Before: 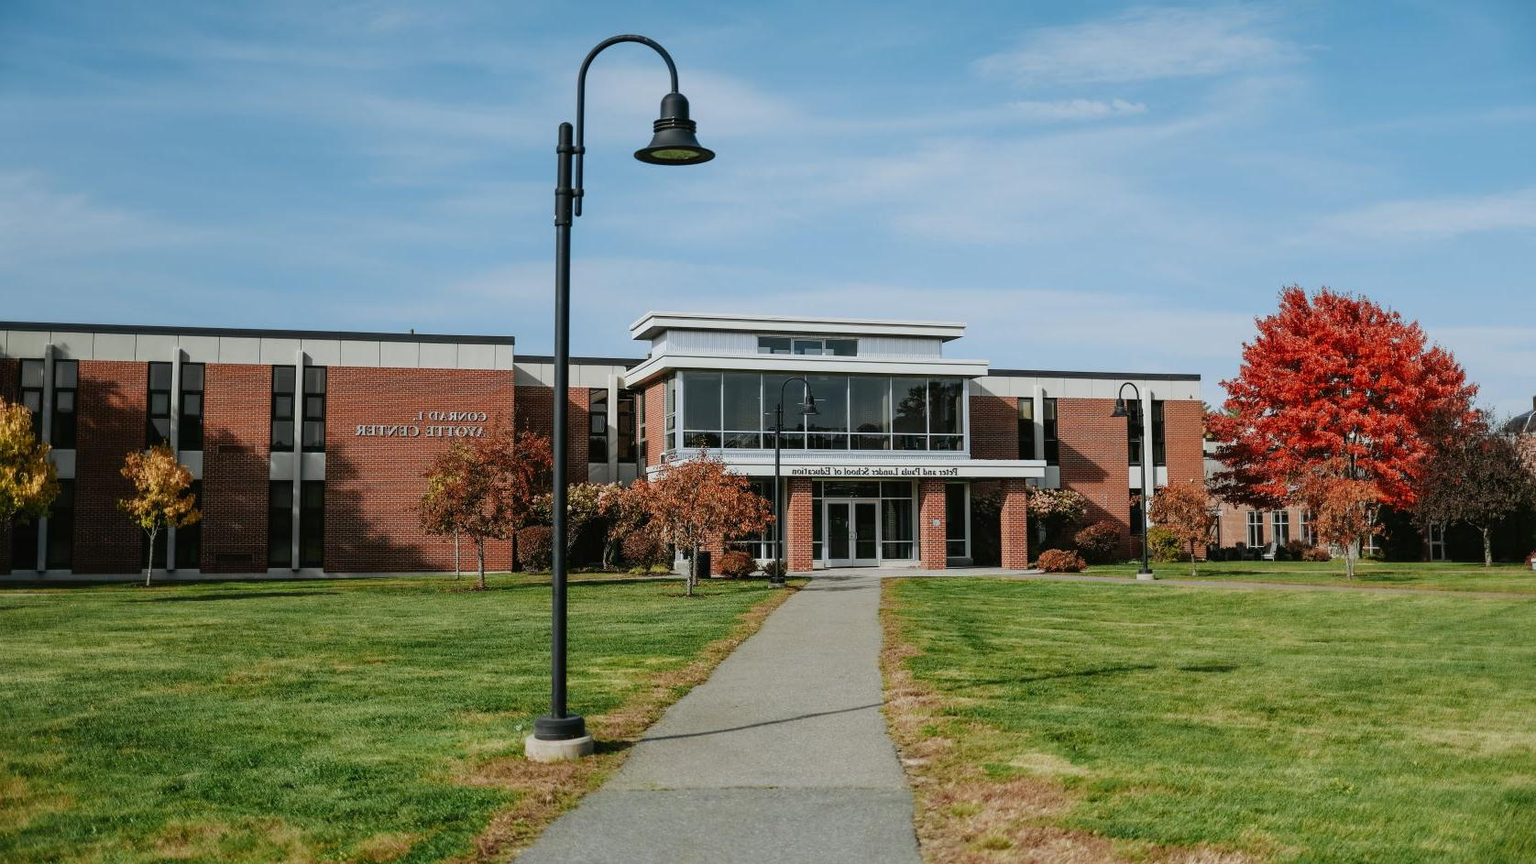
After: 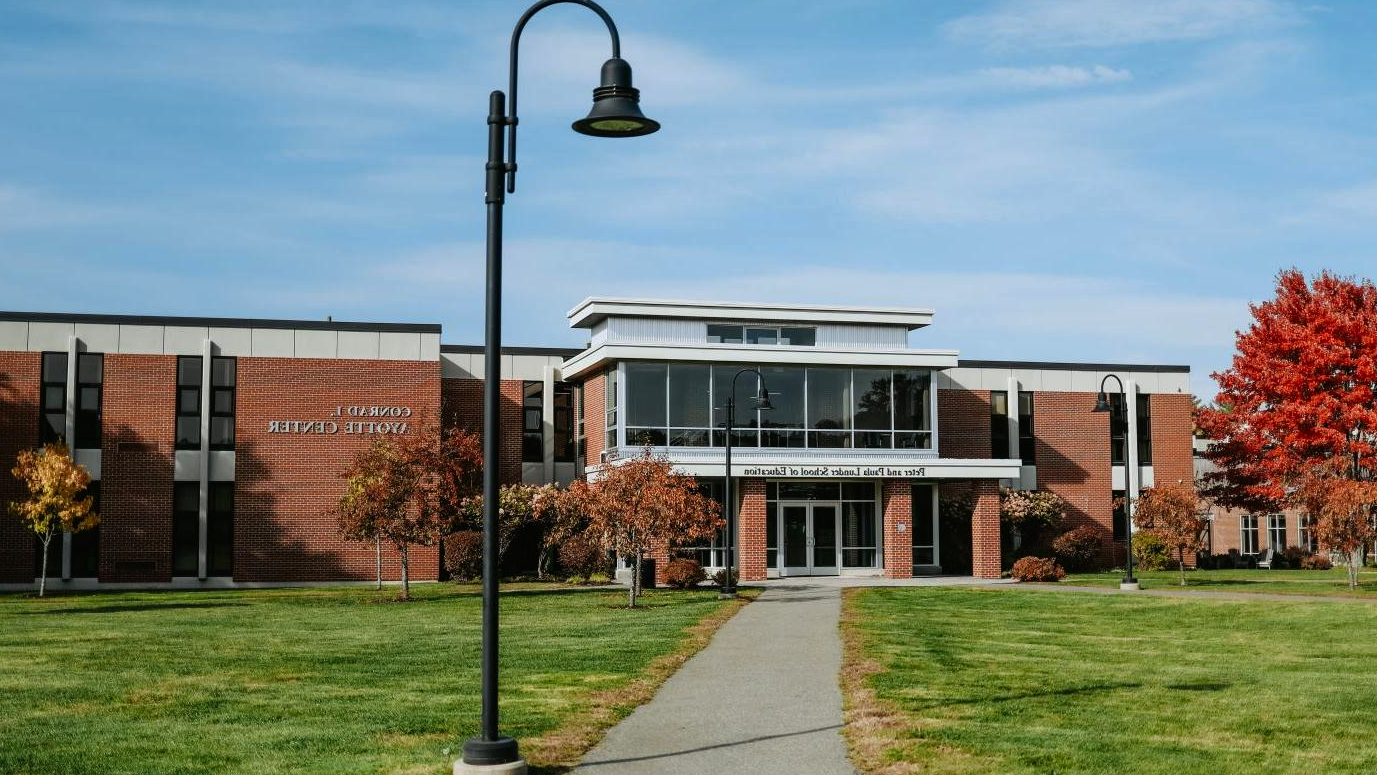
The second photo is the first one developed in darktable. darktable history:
crop and rotate: left 7.196%, top 4.574%, right 10.605%, bottom 13.178%
color balance: contrast 10%
color contrast: green-magenta contrast 0.96
